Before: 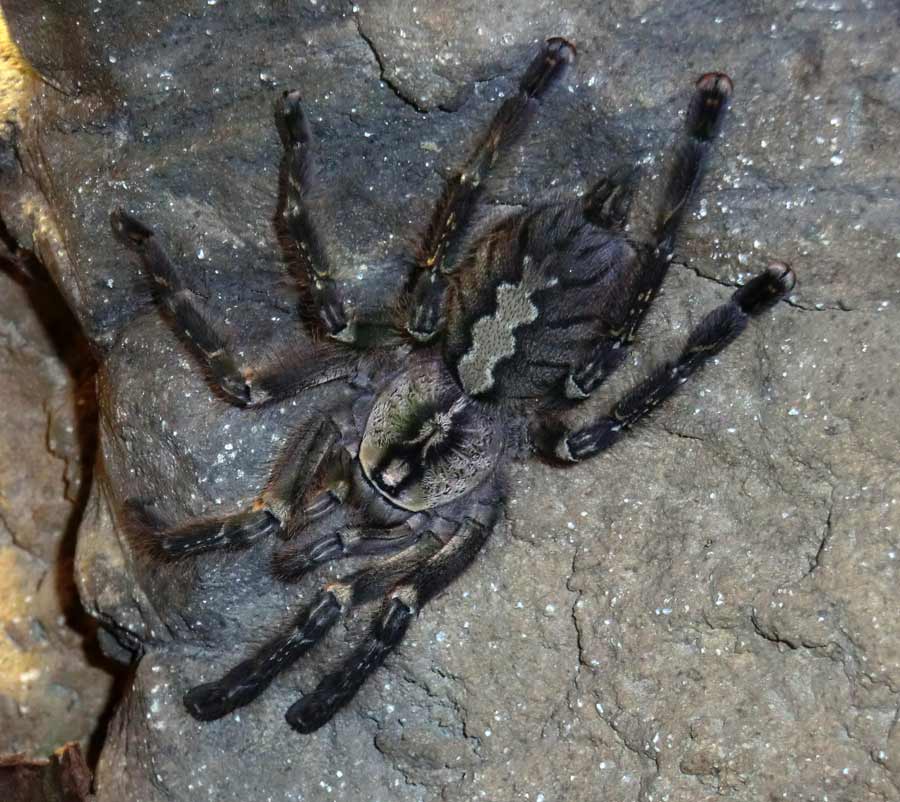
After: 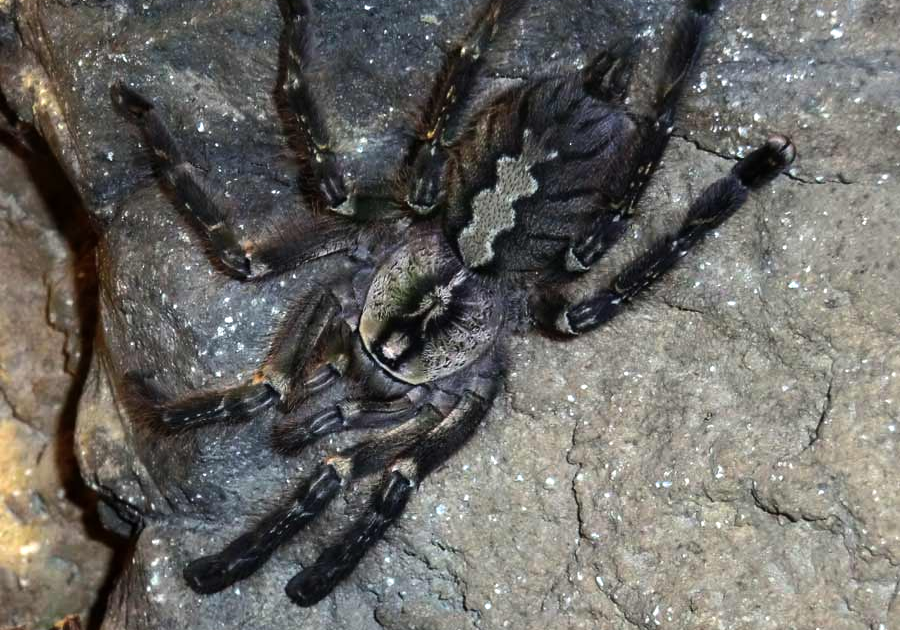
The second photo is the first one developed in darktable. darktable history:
crop and rotate: top 15.932%, bottom 5.494%
tone equalizer: -8 EV -0.436 EV, -7 EV -0.402 EV, -6 EV -0.331 EV, -5 EV -0.248 EV, -3 EV 0.23 EV, -2 EV 0.363 EV, -1 EV 0.414 EV, +0 EV 0.406 EV, edges refinement/feathering 500, mask exposure compensation -1.57 EV, preserve details no
